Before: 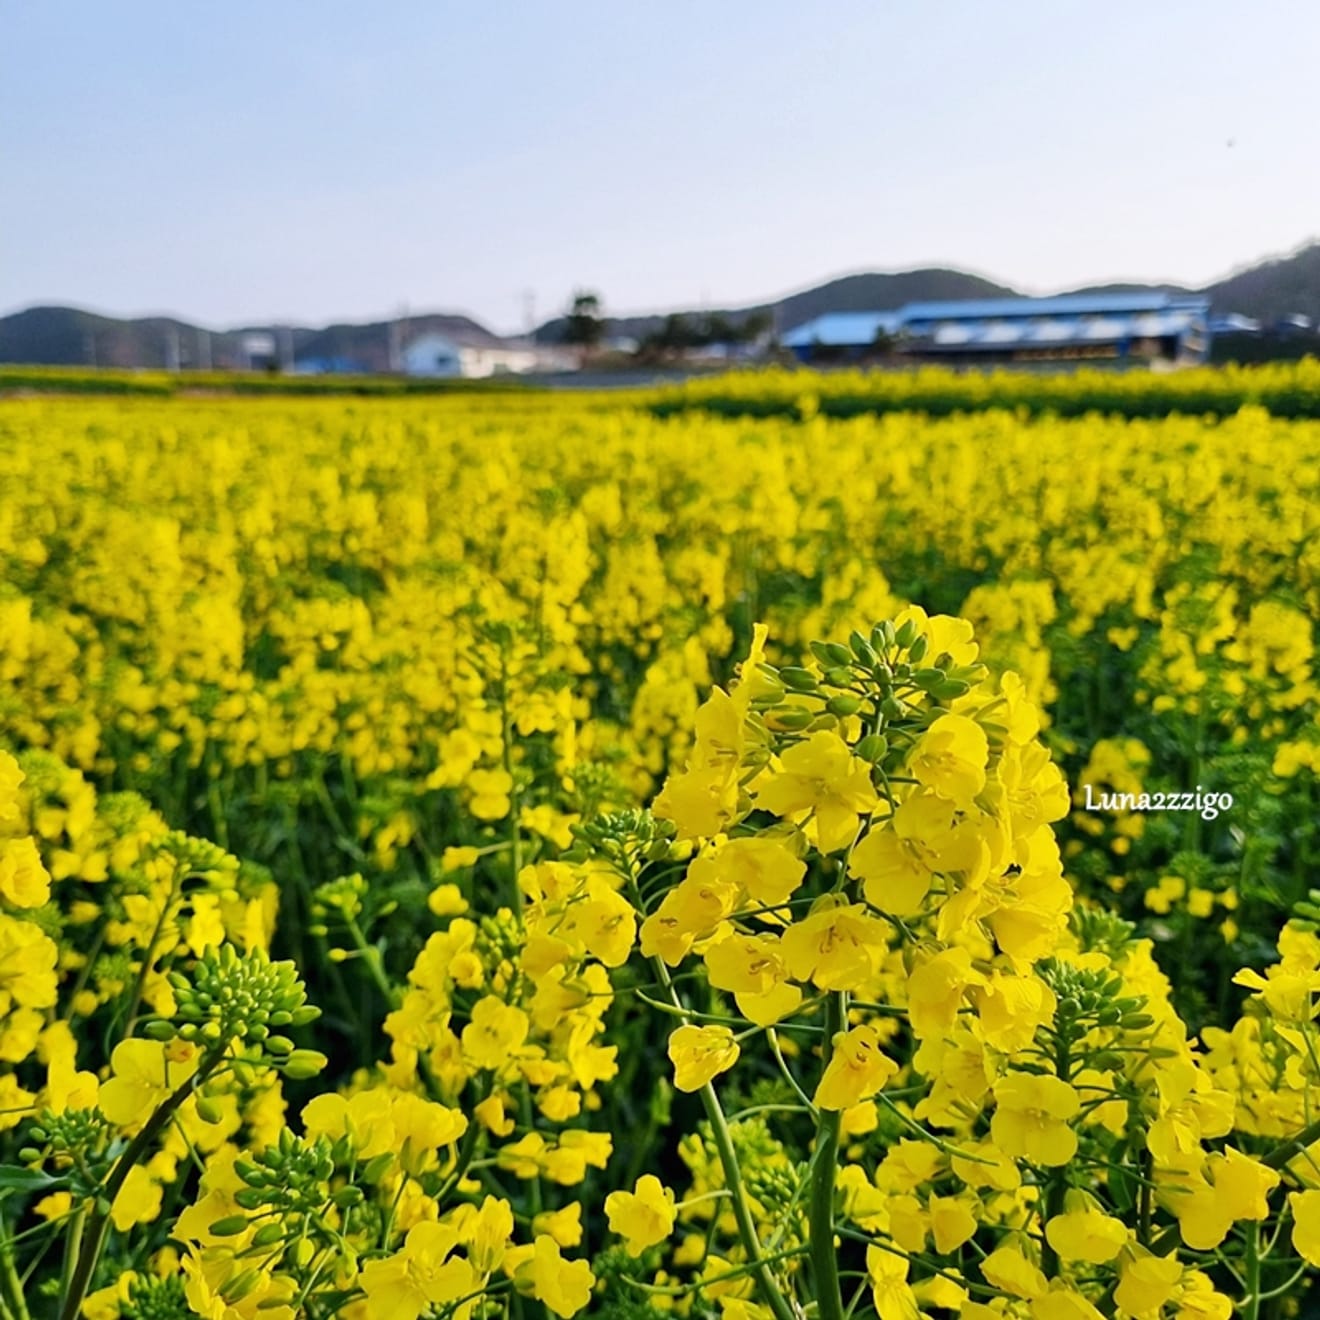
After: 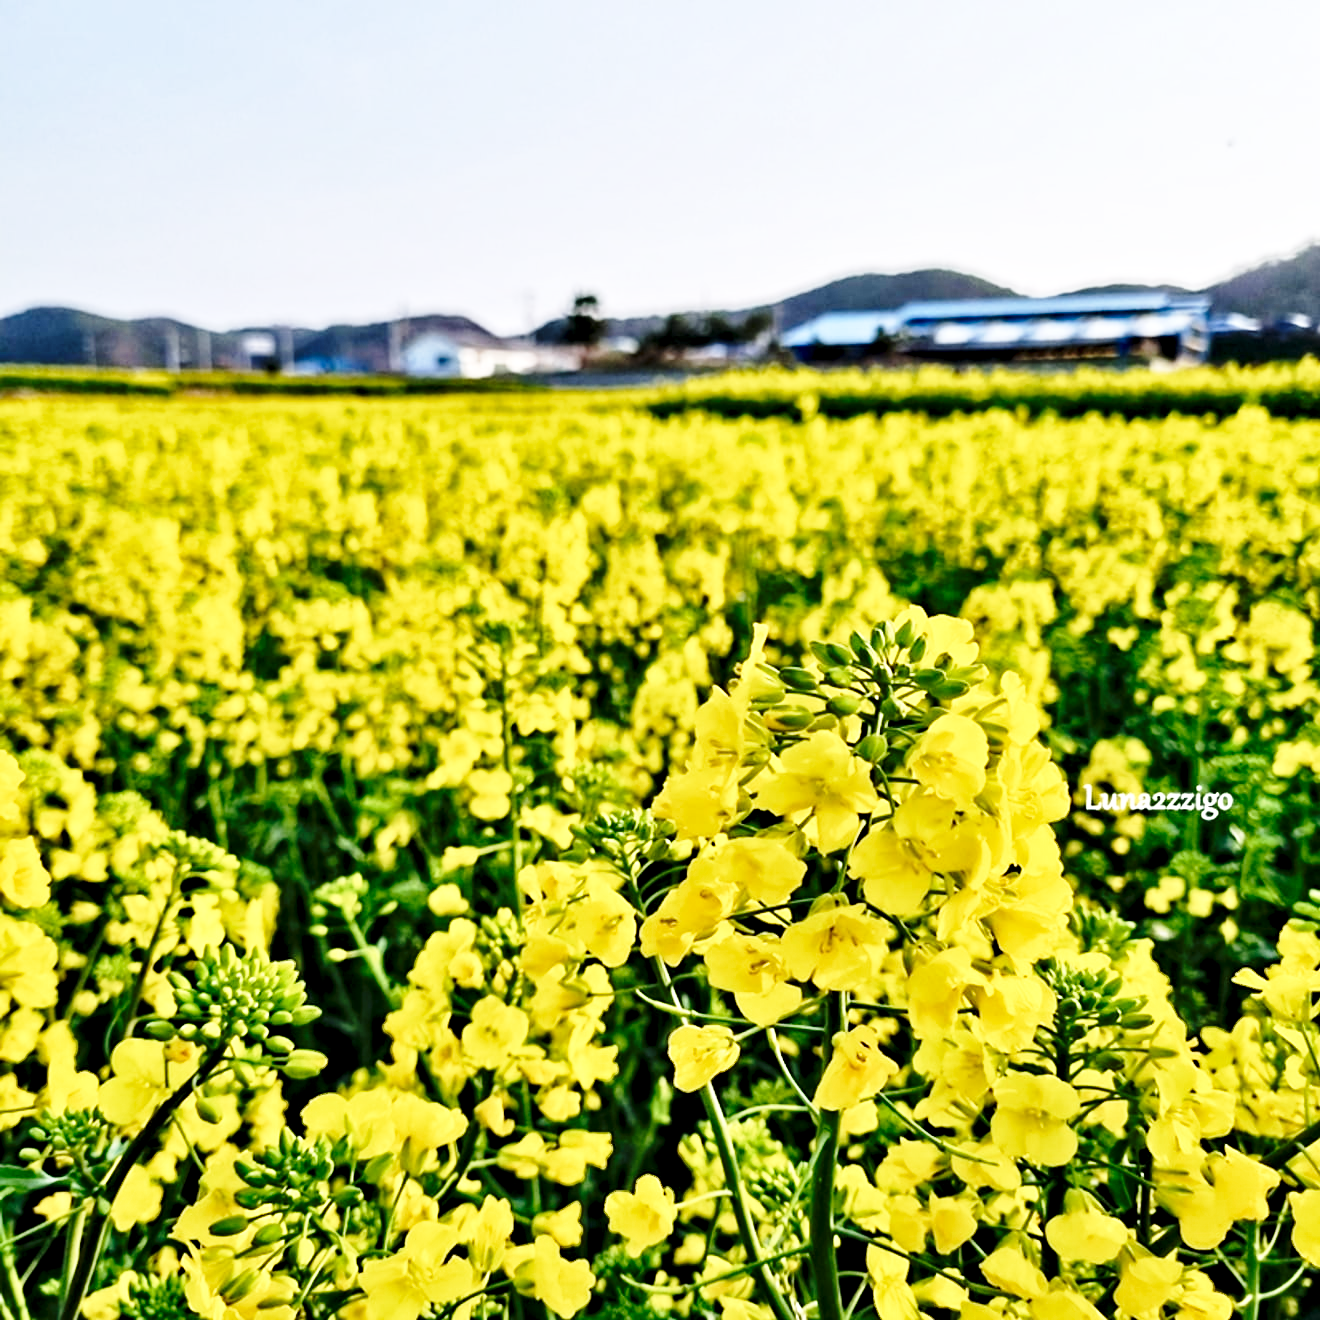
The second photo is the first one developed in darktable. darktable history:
base curve: curves: ch0 [(0, 0) (0.028, 0.03) (0.121, 0.232) (0.46, 0.748) (0.859, 0.968) (1, 1)], exposure shift 0.01, preserve colors none
contrast equalizer: octaves 7, y [[0.511, 0.558, 0.631, 0.632, 0.559, 0.512], [0.5 ×6], [0.5 ×6], [0 ×6], [0 ×6]]
